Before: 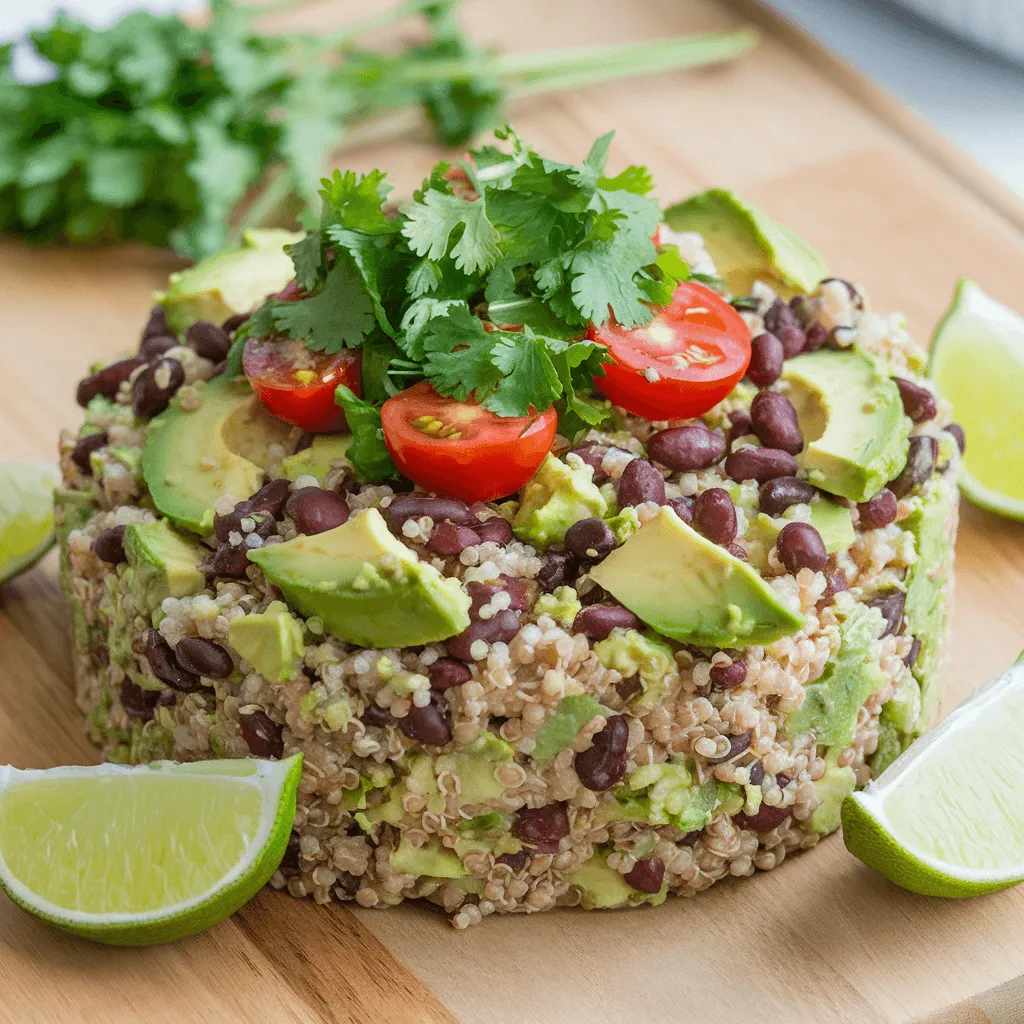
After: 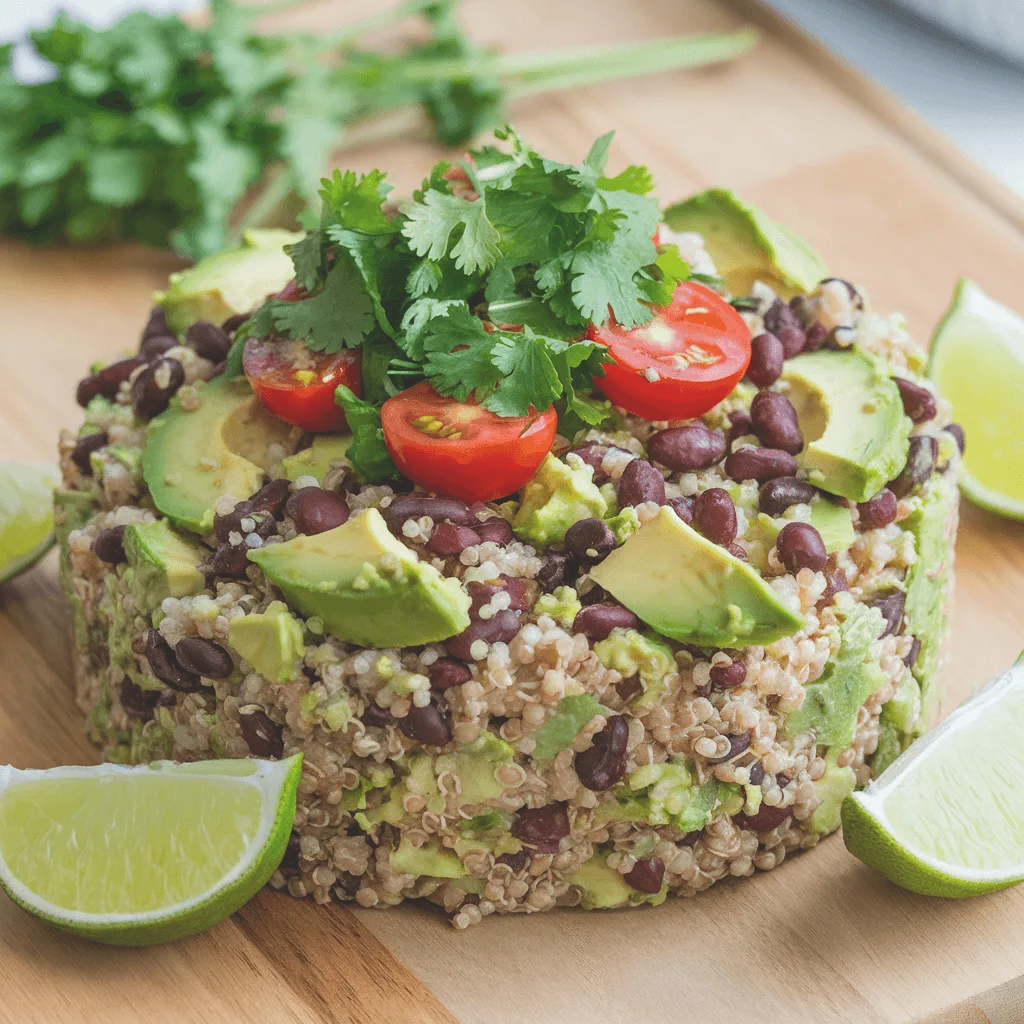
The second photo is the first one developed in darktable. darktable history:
exposure: black level correction -0.021, exposure -0.038 EV, compensate highlight preservation false
